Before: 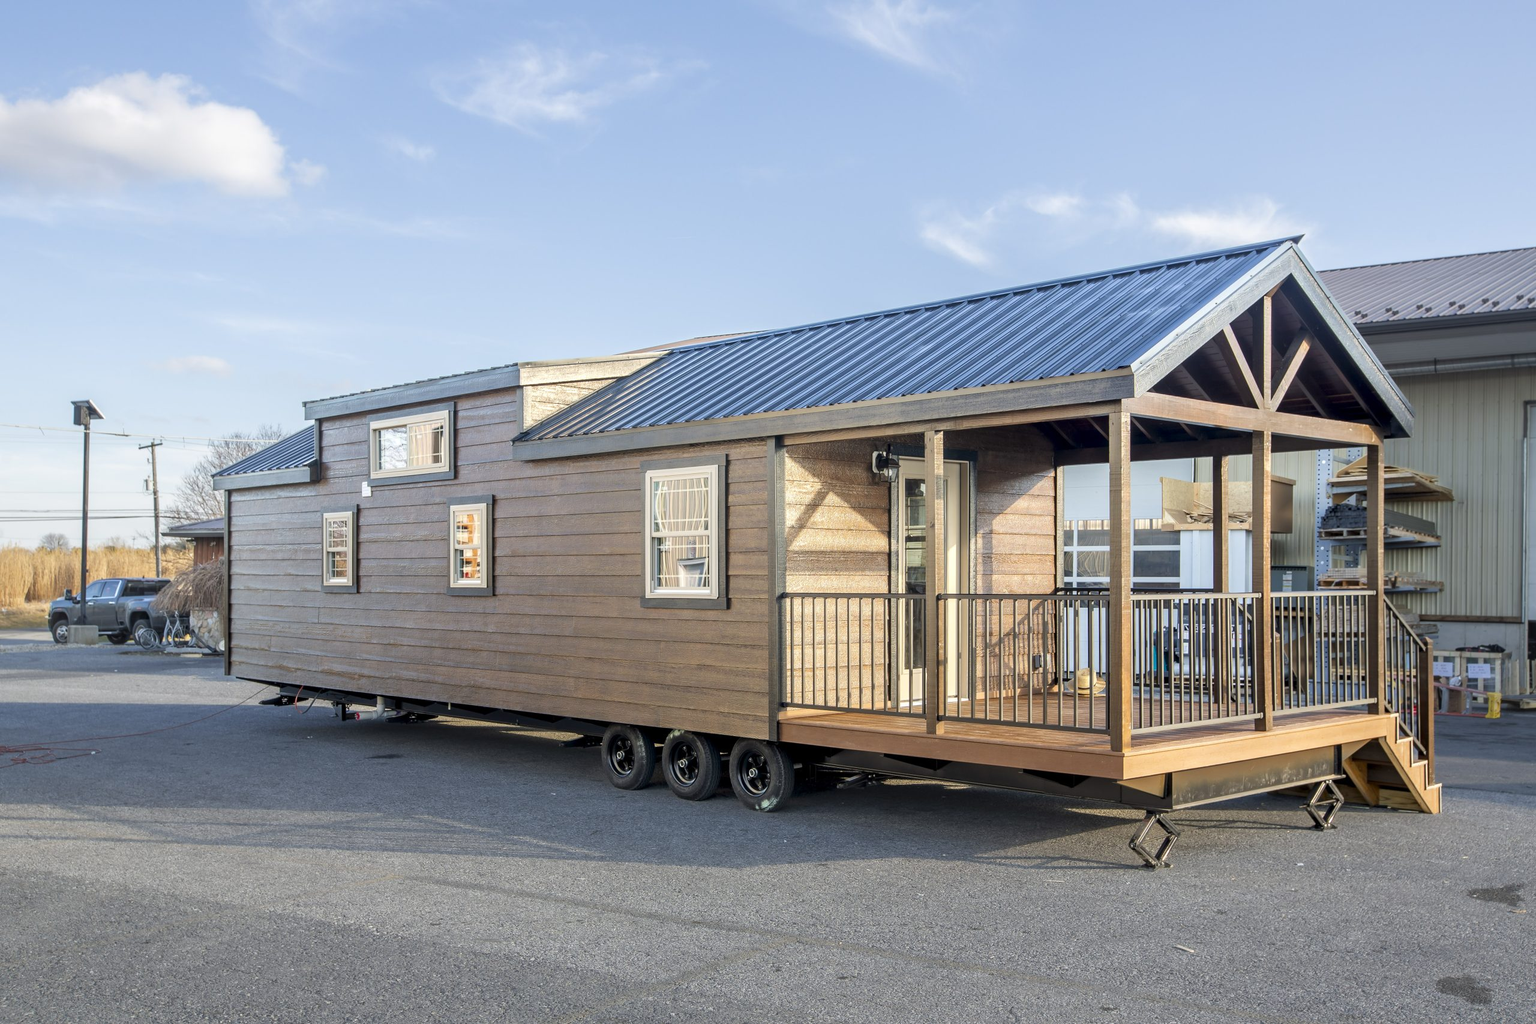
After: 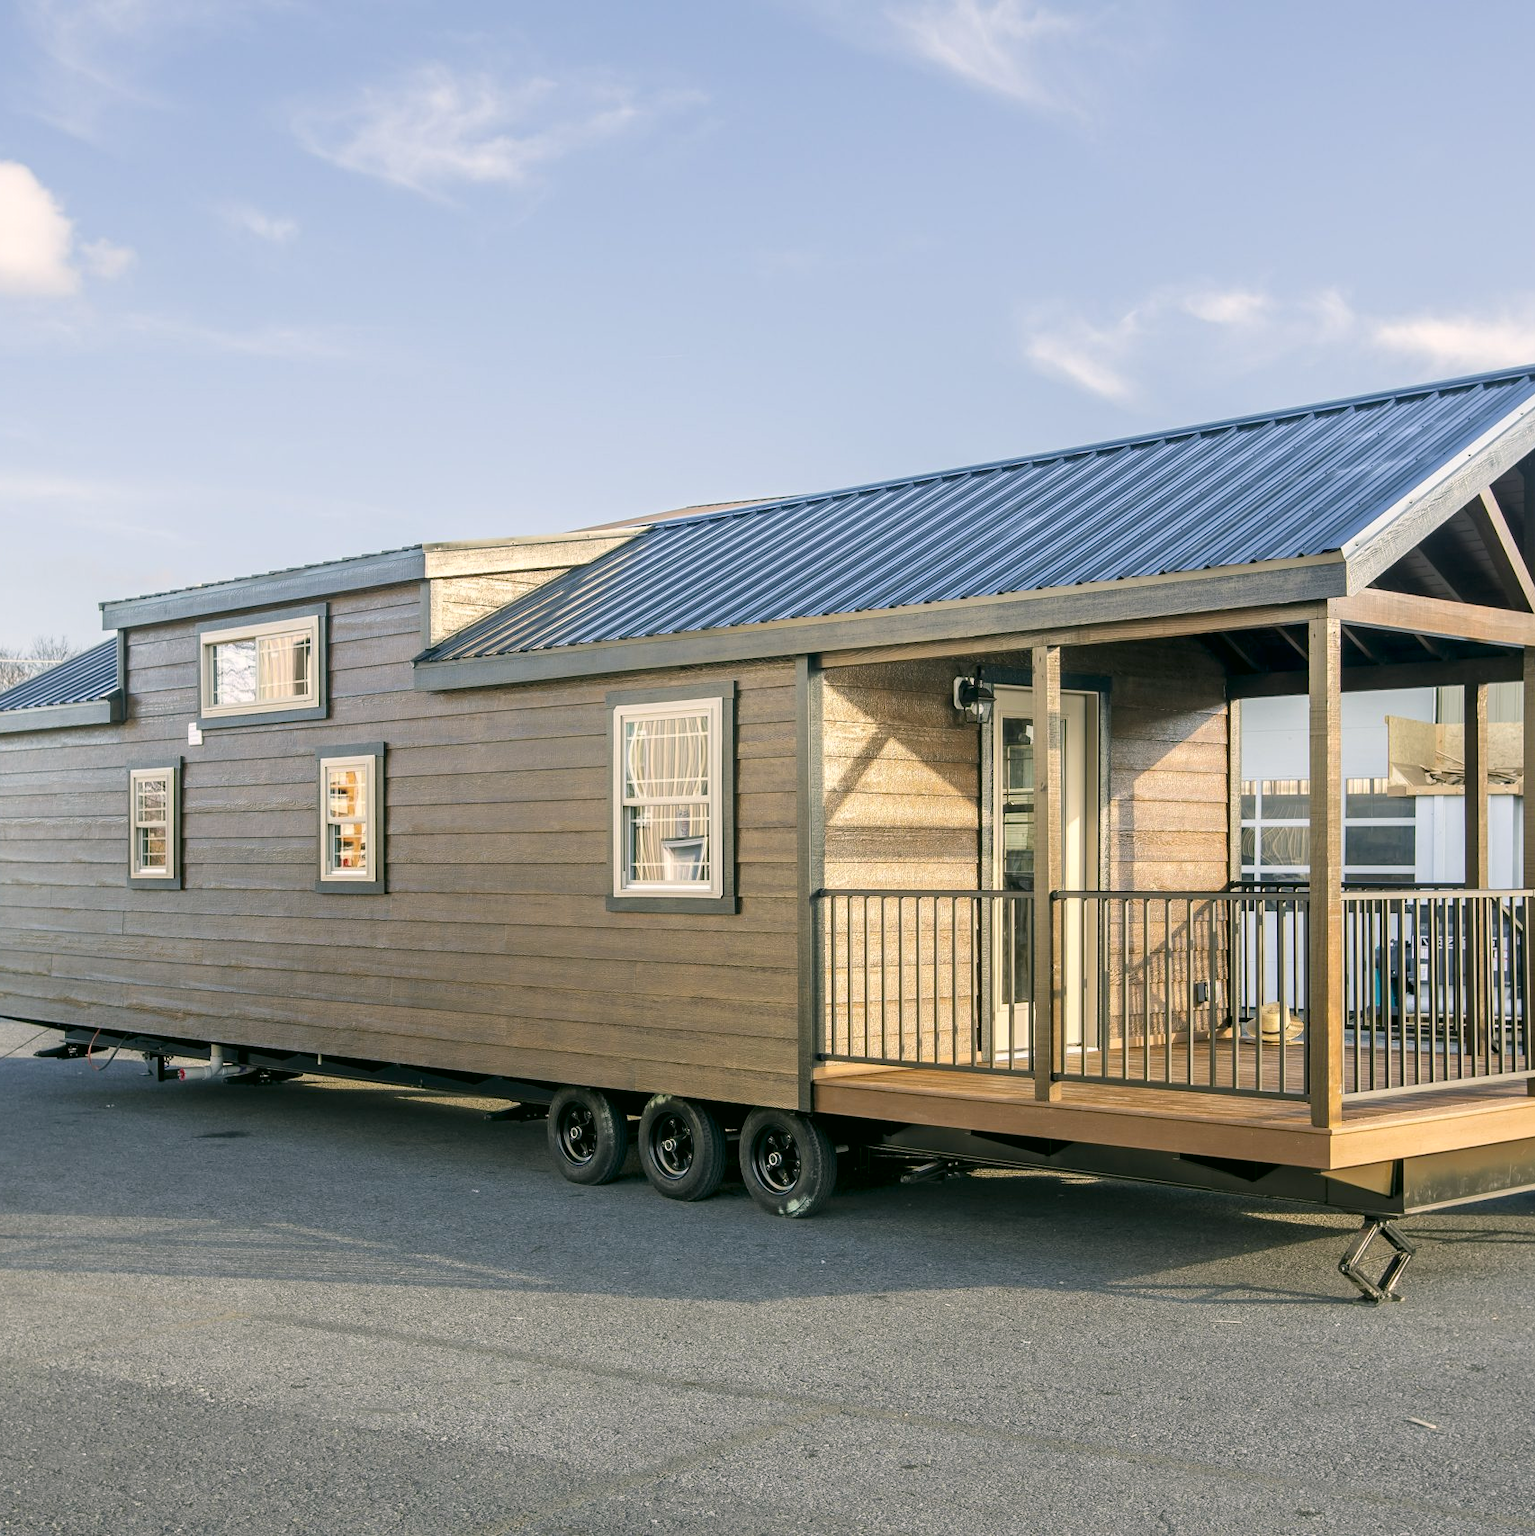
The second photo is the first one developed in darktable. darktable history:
crop: left 15.419%, right 17.914%
color correction: highlights a* 4.02, highlights b* 4.98, shadows a* -7.55, shadows b* 4.98
